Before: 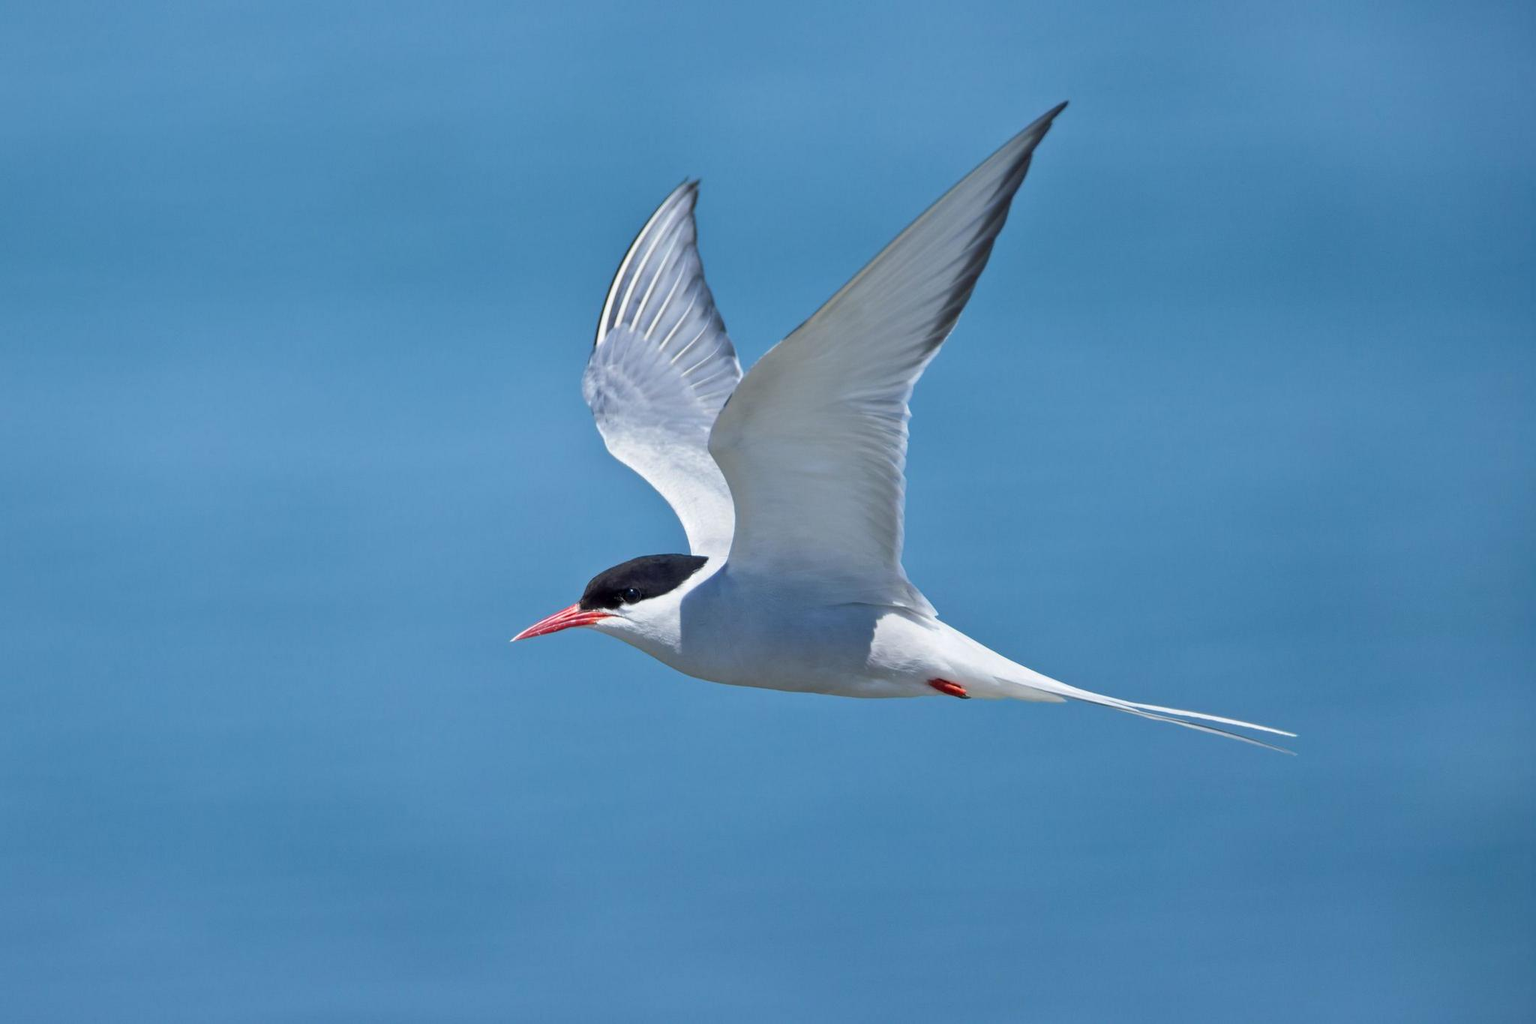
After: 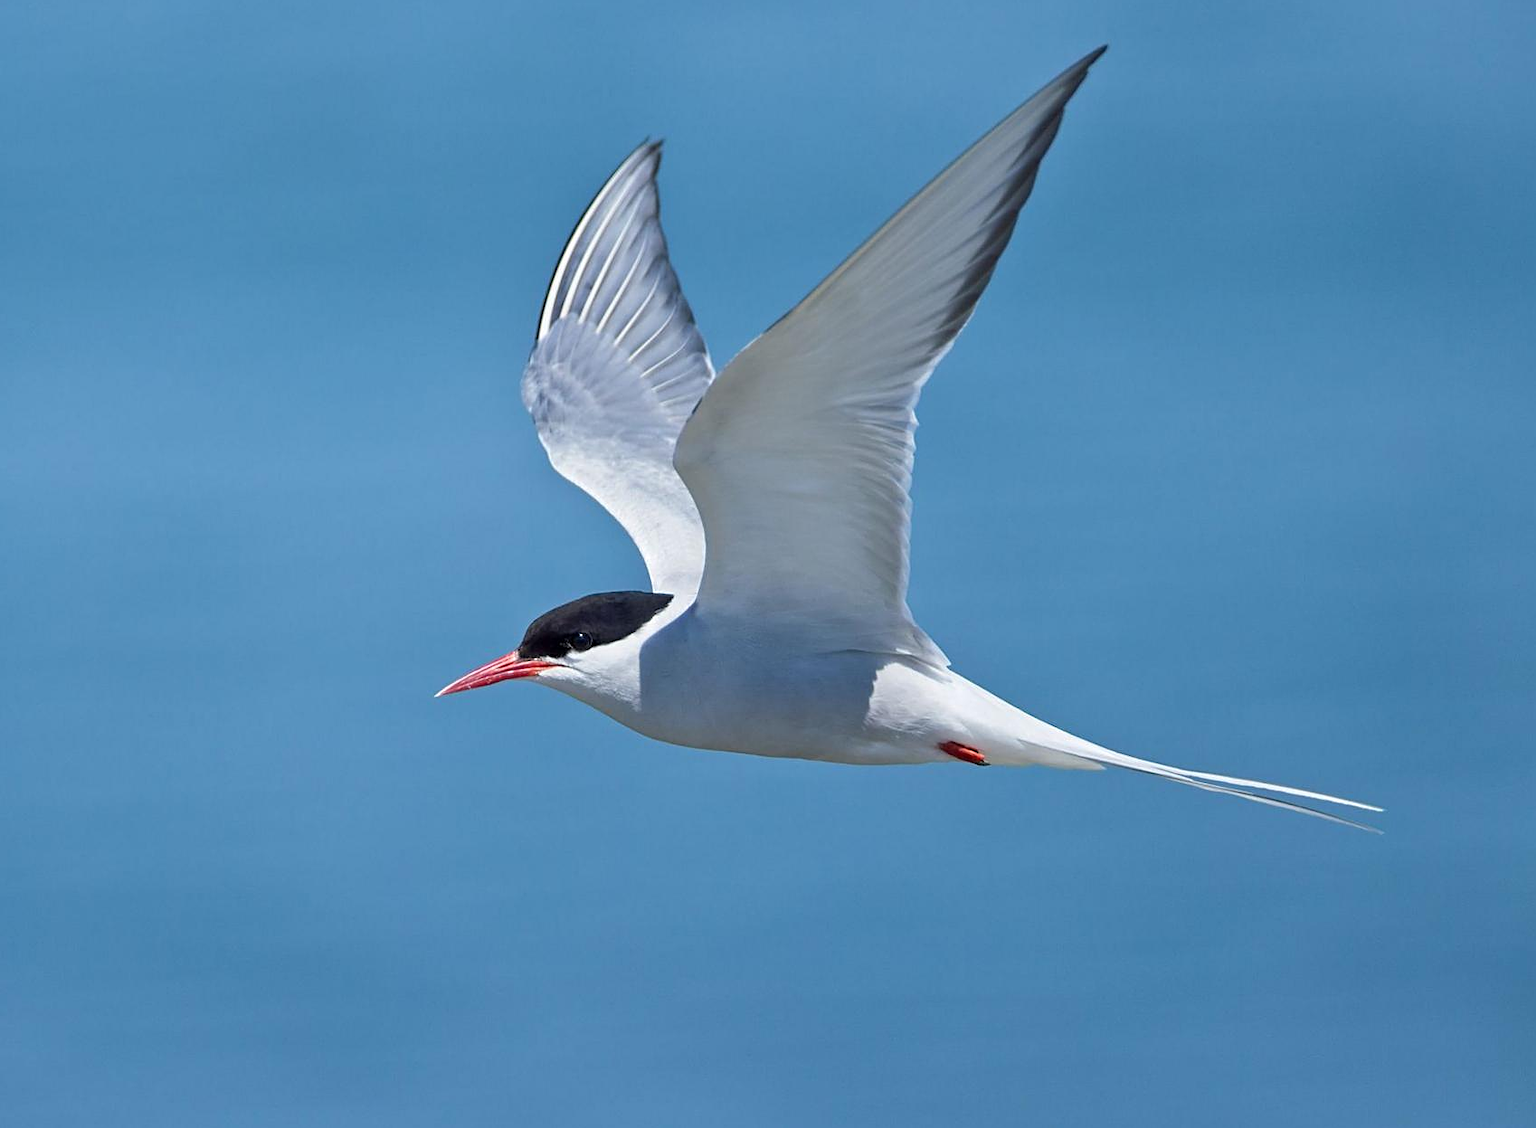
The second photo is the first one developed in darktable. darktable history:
crop: left 9.797%, top 6.272%, right 7.287%, bottom 2.253%
sharpen: on, module defaults
